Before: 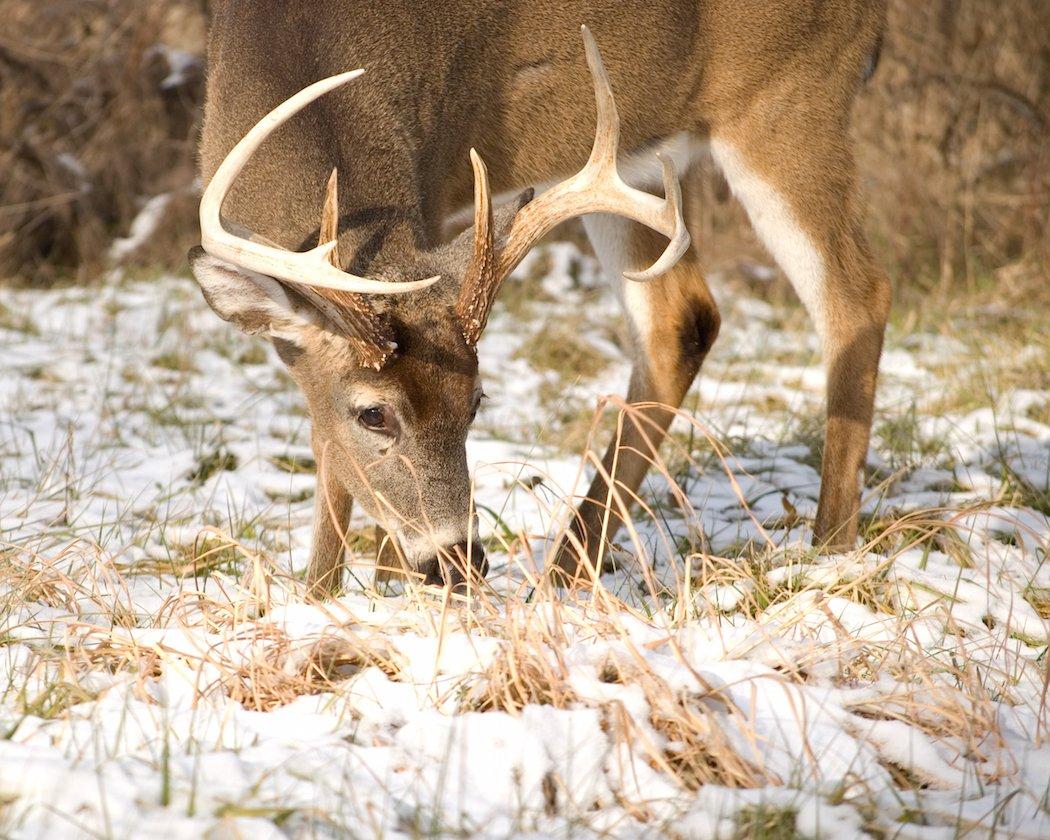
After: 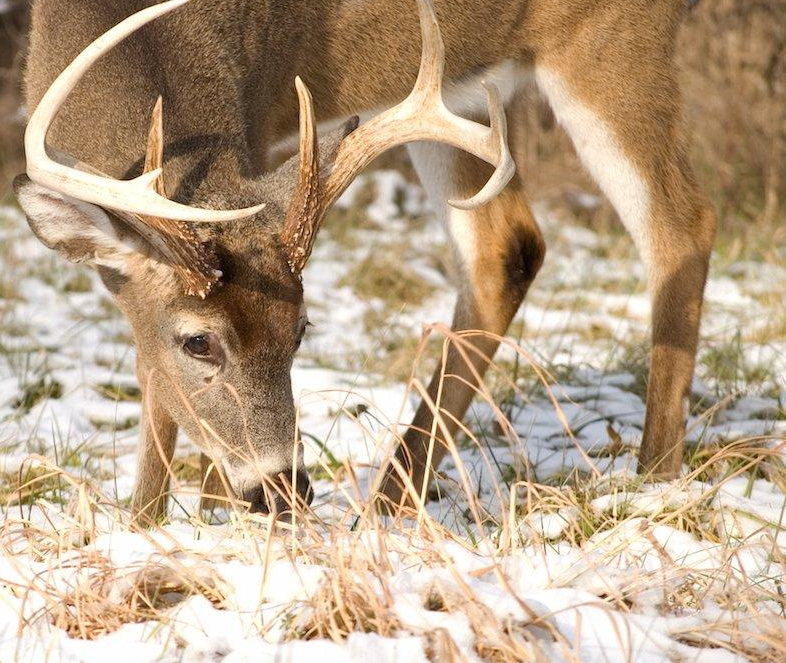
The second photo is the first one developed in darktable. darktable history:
crop: left 16.743%, top 8.613%, right 8.361%, bottom 12.455%
